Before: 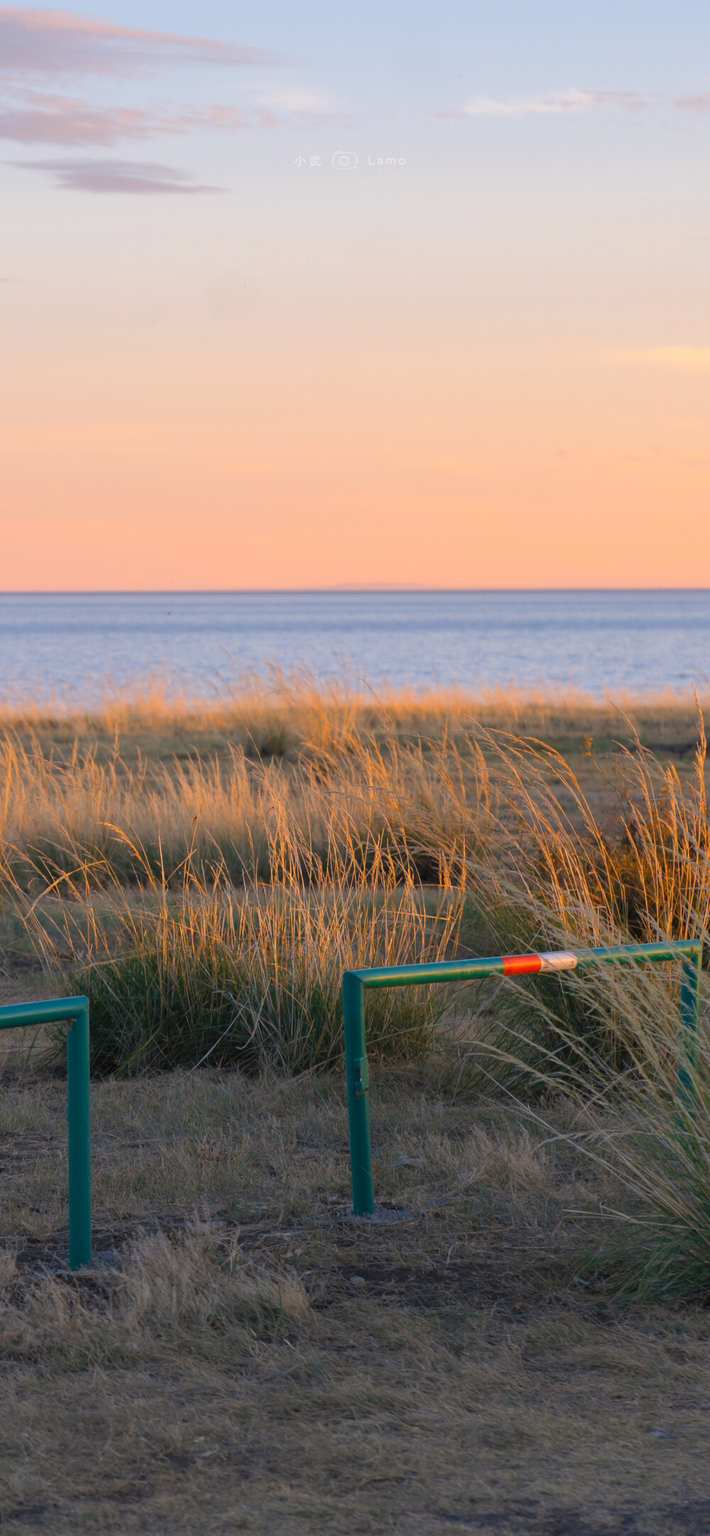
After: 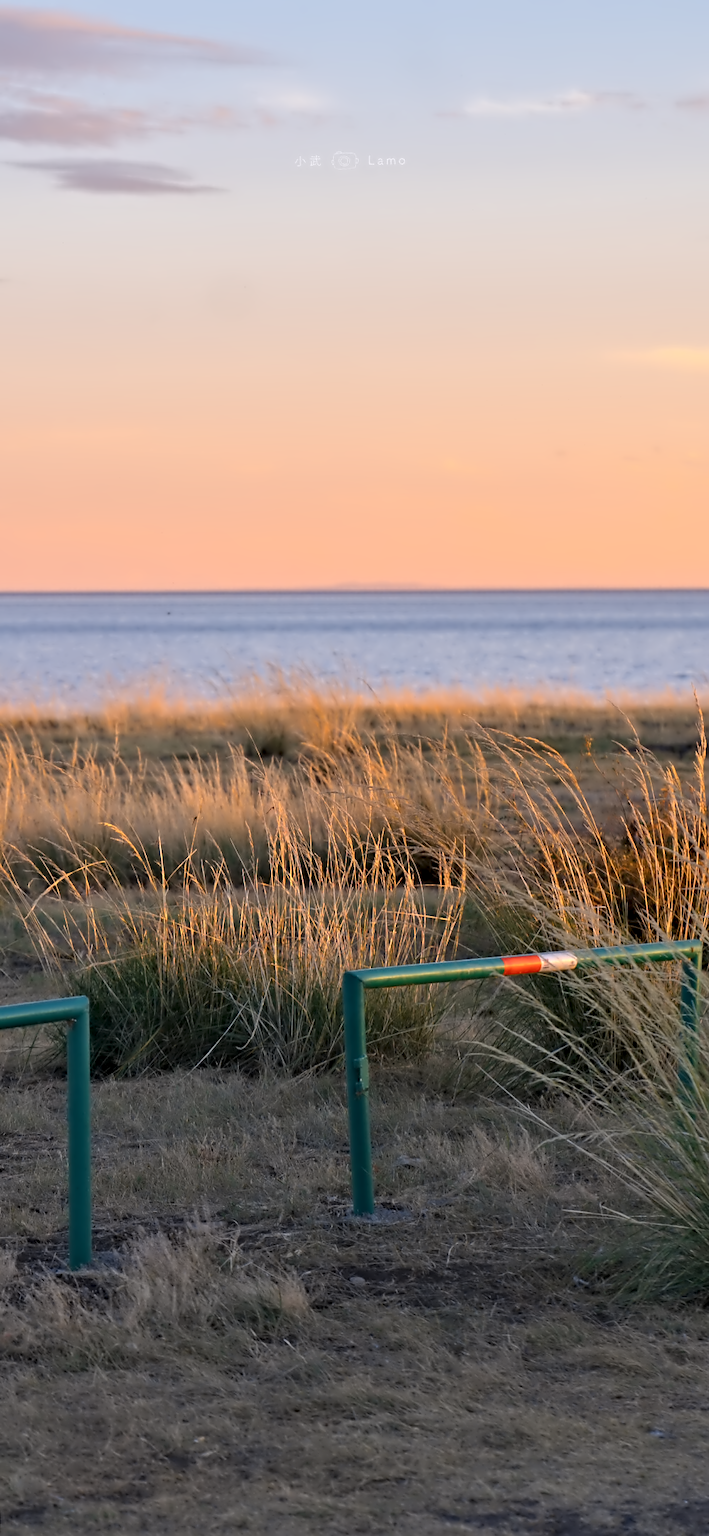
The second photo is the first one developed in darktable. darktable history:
contrast equalizer: octaves 7, y [[0.5, 0.542, 0.583, 0.625, 0.667, 0.708], [0.5 ×6], [0.5 ×6], [0, 0.033, 0.067, 0.1, 0.133, 0.167], [0, 0.05, 0.1, 0.15, 0.2, 0.25]]
